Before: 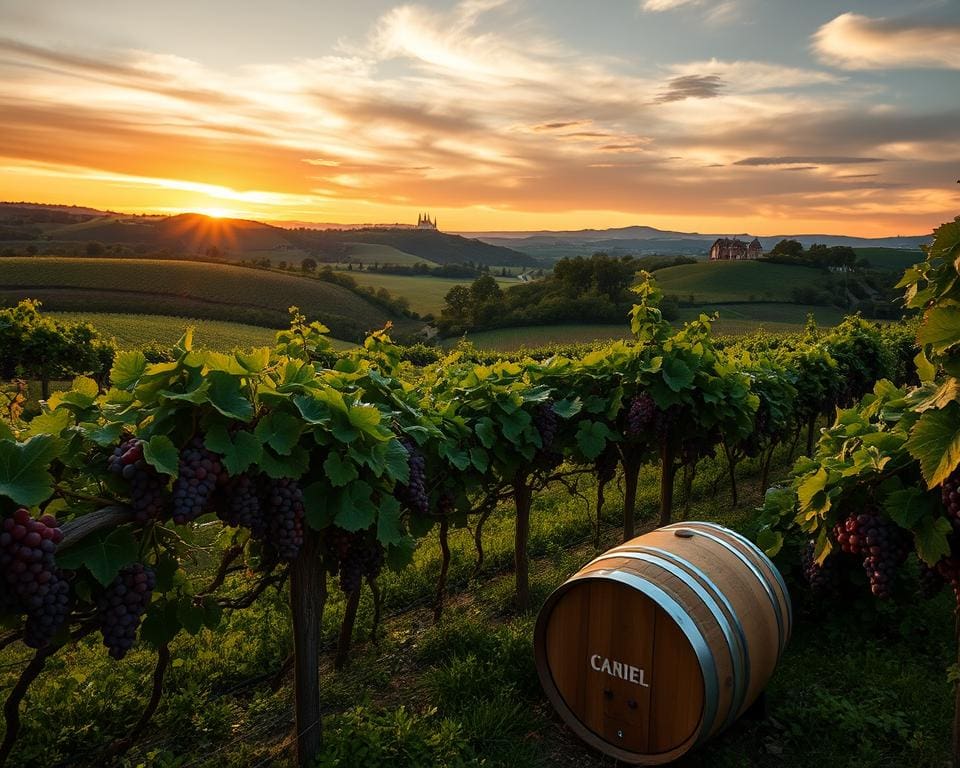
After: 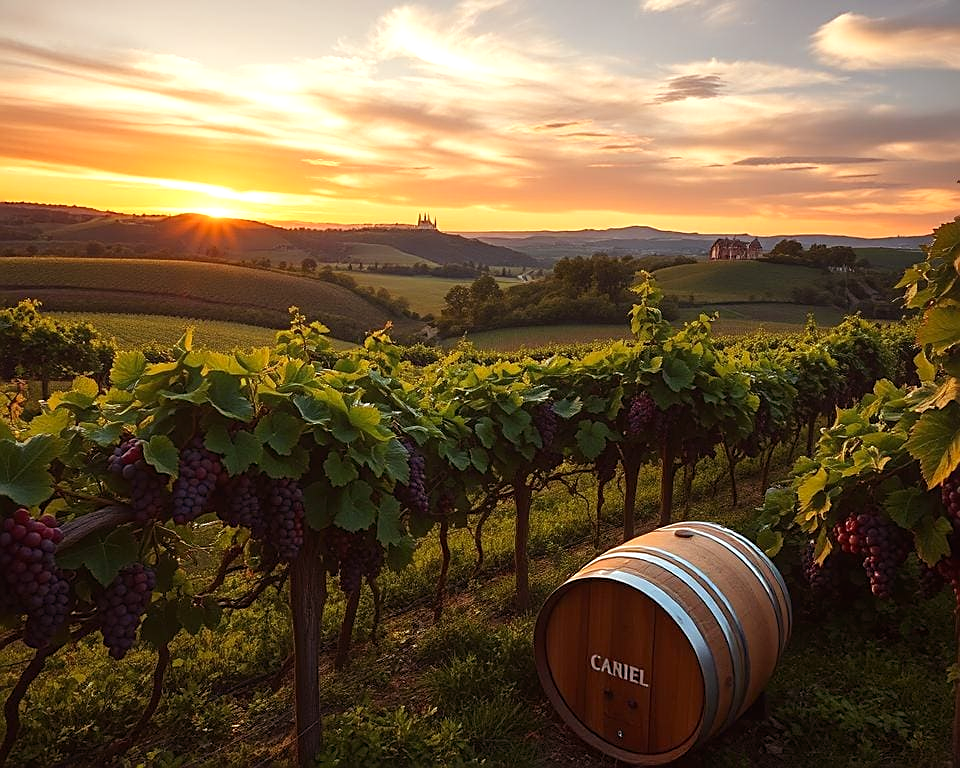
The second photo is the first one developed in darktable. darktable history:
contrast equalizer: octaves 7, y [[0.6 ×6], [0.55 ×6], [0 ×6], [0 ×6], [0 ×6]], mix -0.36
rgb levels: mode RGB, independent channels, levels [[0, 0.474, 1], [0, 0.5, 1], [0, 0.5, 1]]
sharpen: on, module defaults
exposure: exposure 0.375 EV, compensate highlight preservation false
